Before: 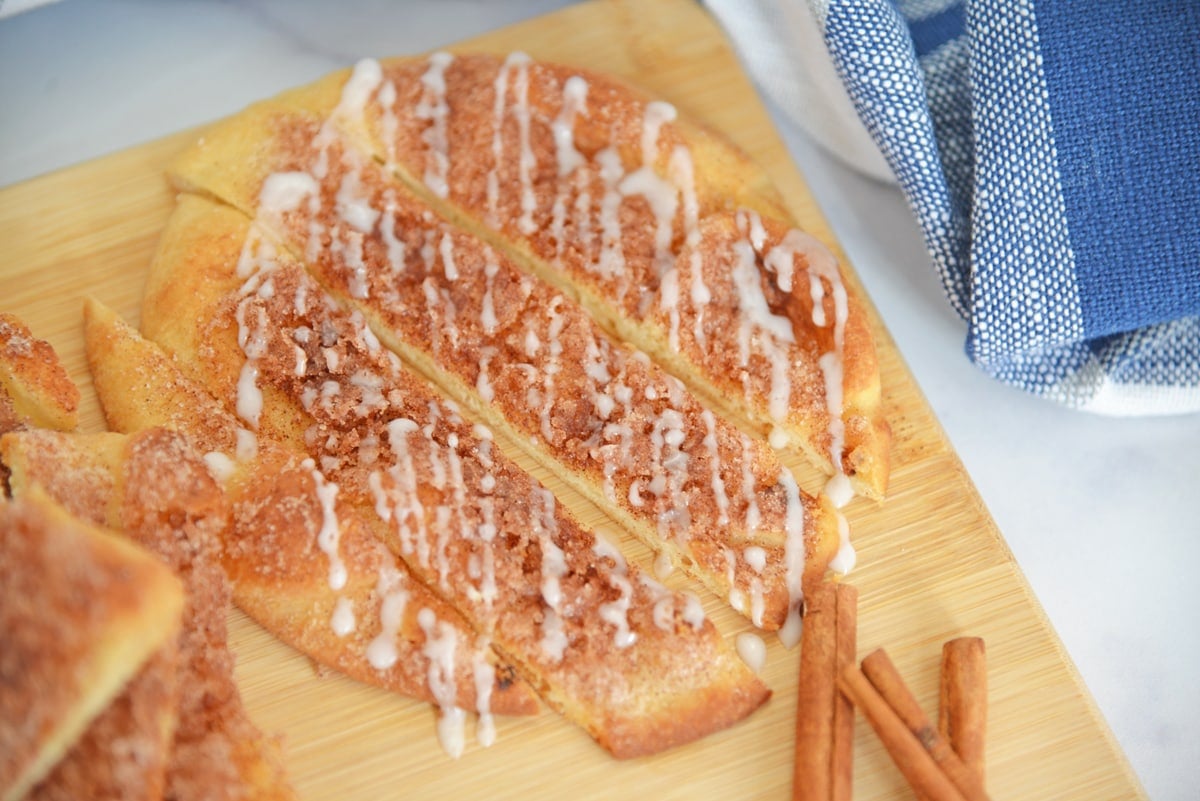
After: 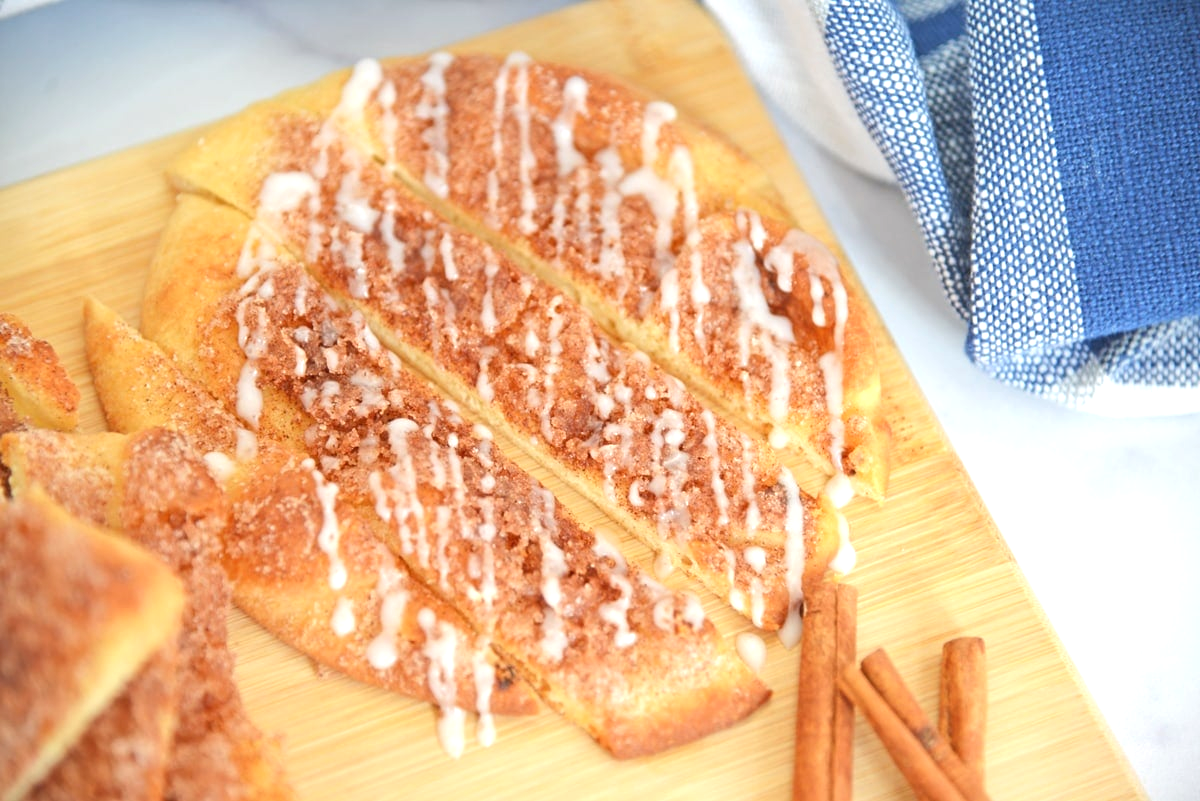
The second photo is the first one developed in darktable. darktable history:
exposure: exposure 0.506 EV, compensate highlight preservation false
